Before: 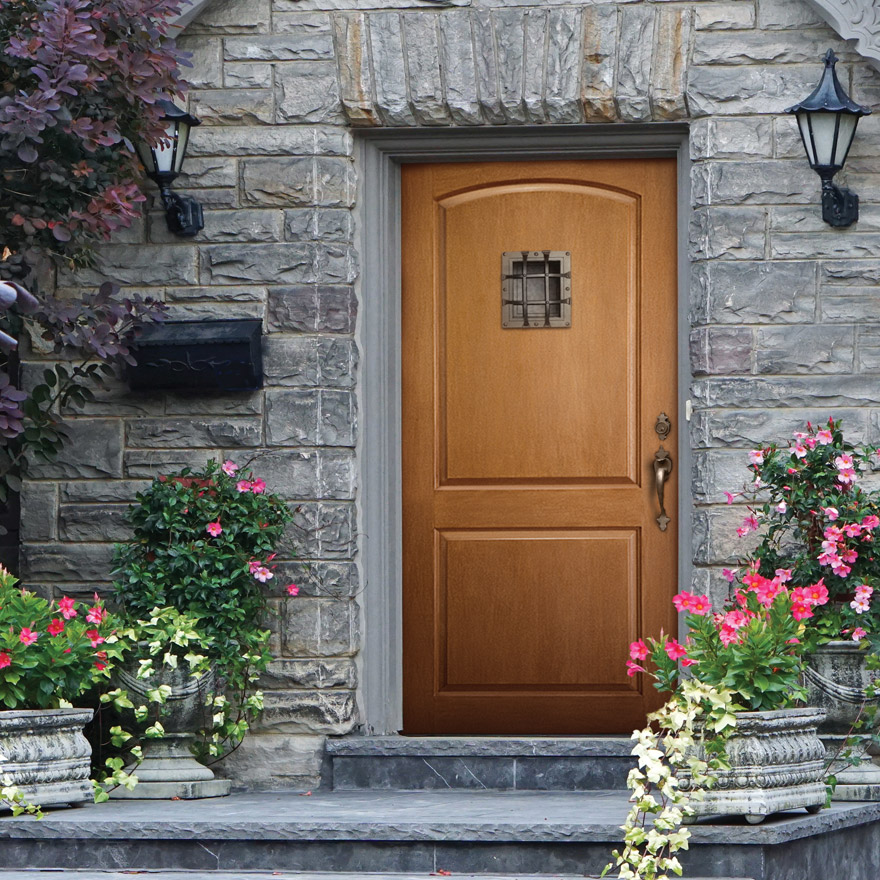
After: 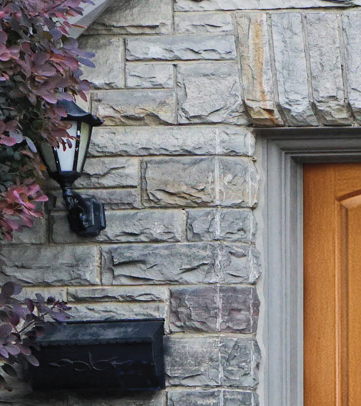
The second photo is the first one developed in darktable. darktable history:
filmic rgb: black relative exposure -7.97 EV, white relative exposure 3.84 EV, threshold 2.99 EV, hardness 4.3, color science v5 (2021), contrast in shadows safe, contrast in highlights safe, enable highlight reconstruction true
crop and rotate: left 11.163%, top 0.095%, right 47.781%, bottom 53.746%
contrast brightness saturation: contrast 0.197, brightness 0.159, saturation 0.23
